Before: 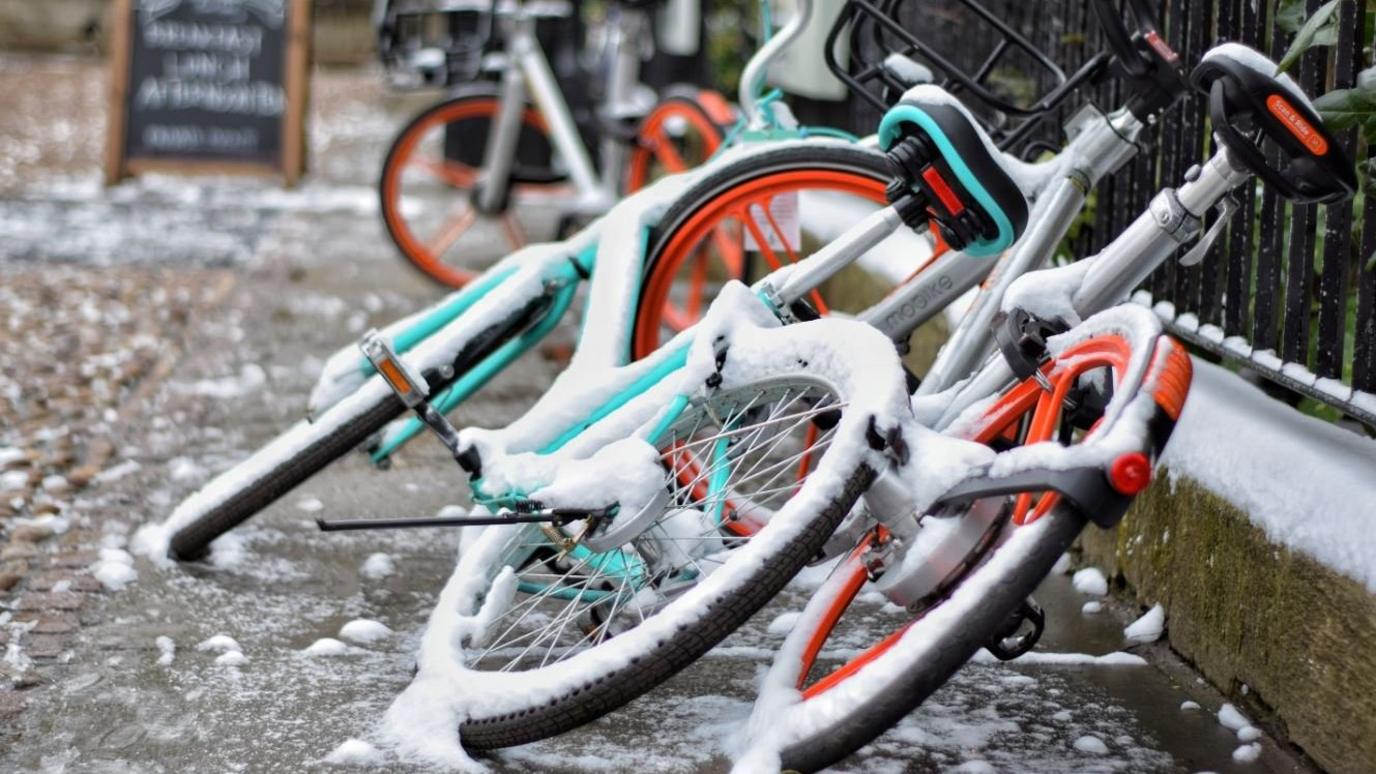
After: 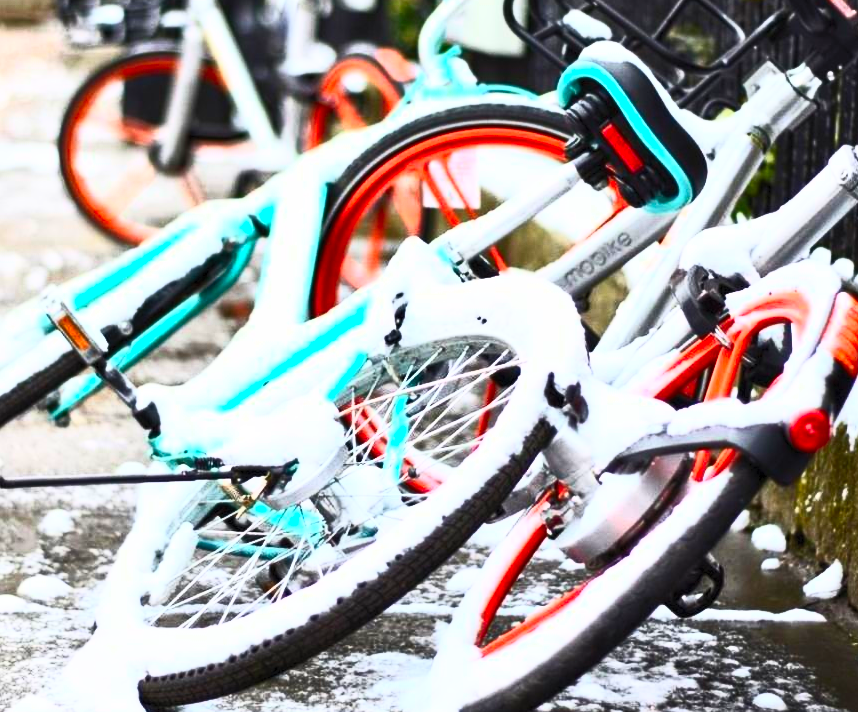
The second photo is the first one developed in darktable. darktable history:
crop and rotate: left 23.395%, top 5.628%, right 14.18%, bottom 2.337%
contrast brightness saturation: contrast 0.845, brightness 0.589, saturation 0.598
